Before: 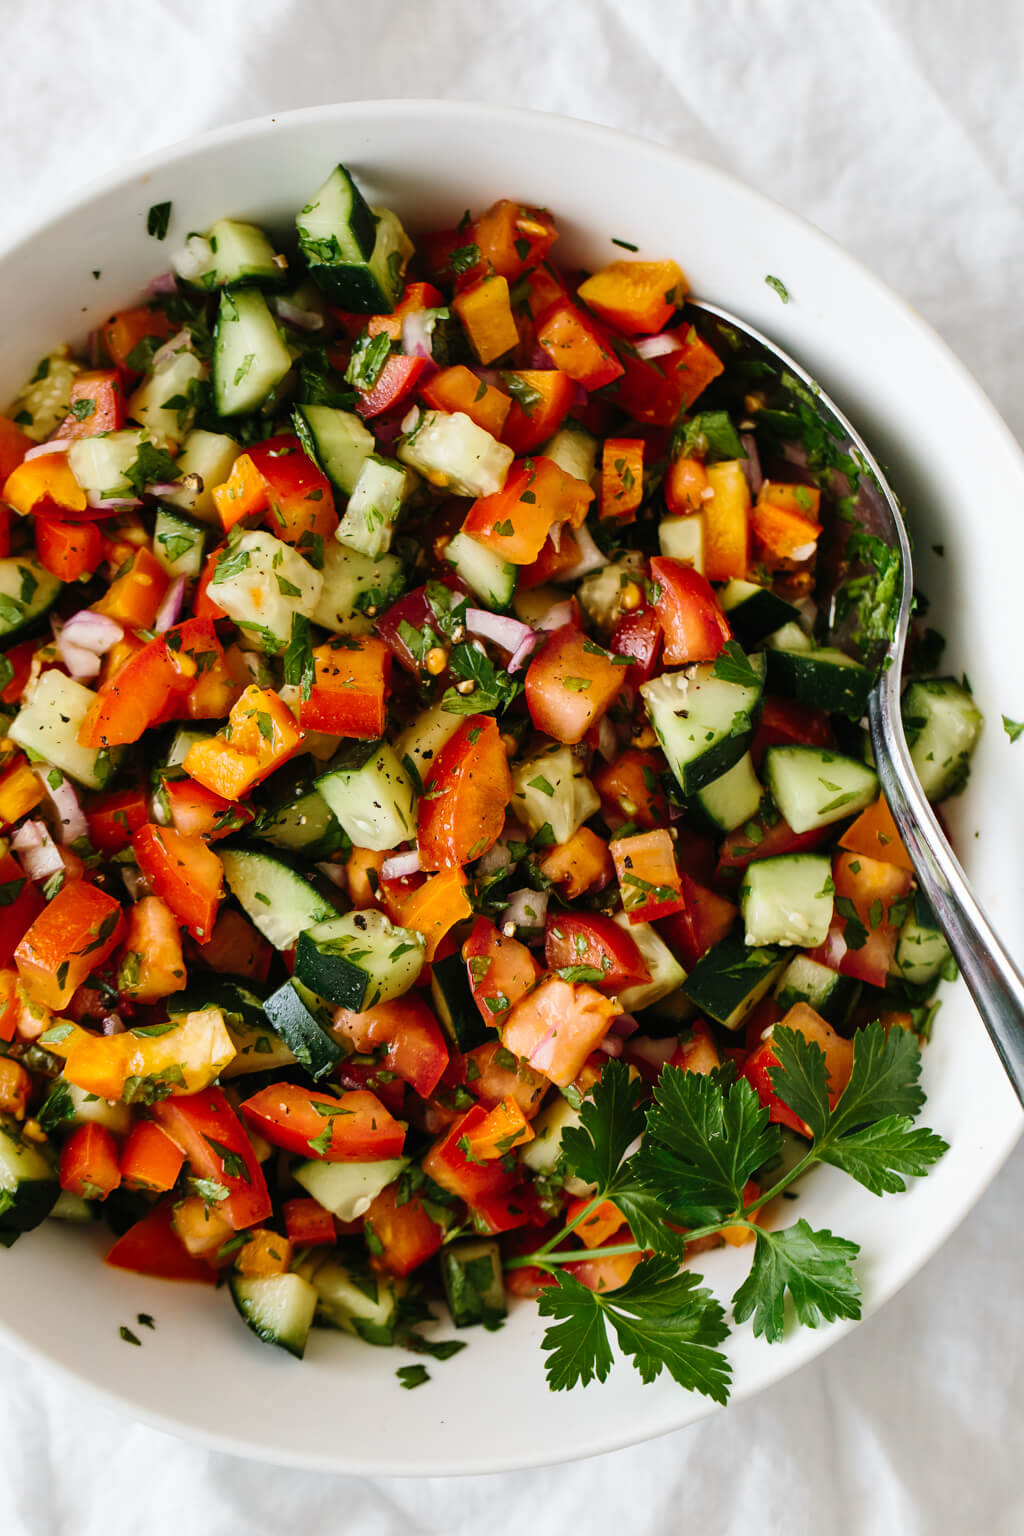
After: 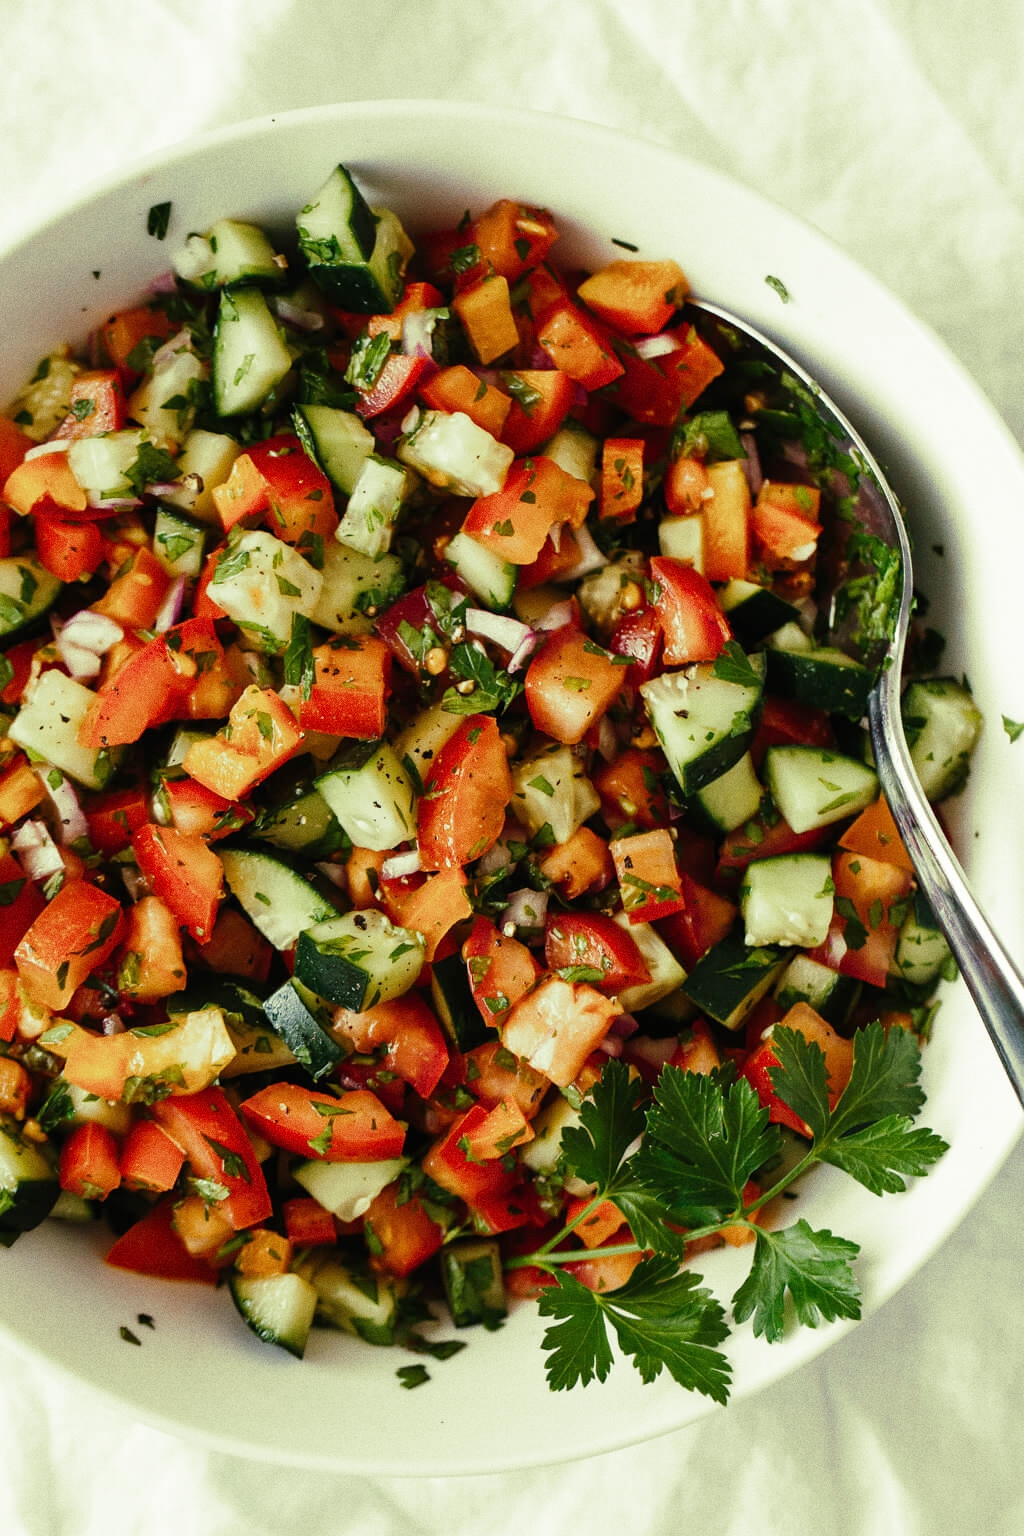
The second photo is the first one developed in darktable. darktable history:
grain: coarseness 0.47 ISO
split-toning: shadows › hue 290.82°, shadows › saturation 0.34, highlights › saturation 0.38, balance 0, compress 50%
